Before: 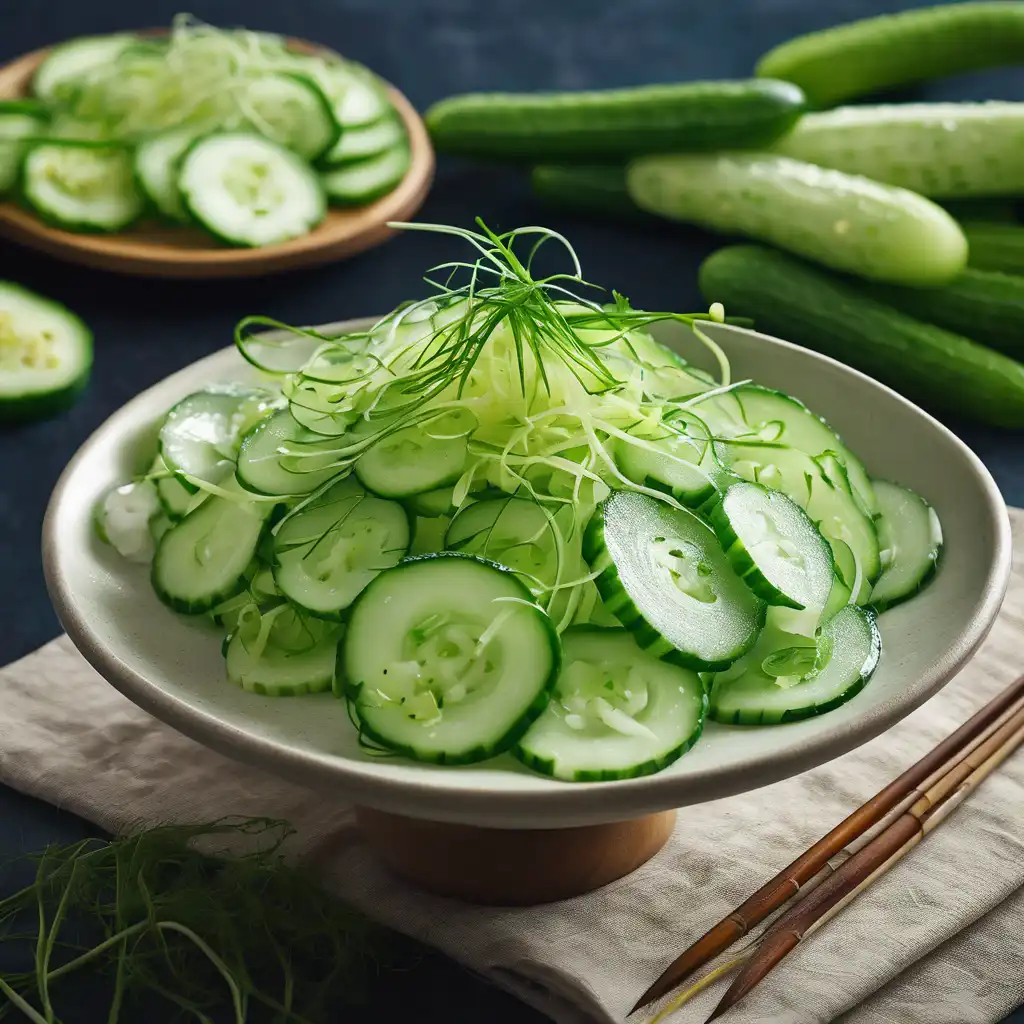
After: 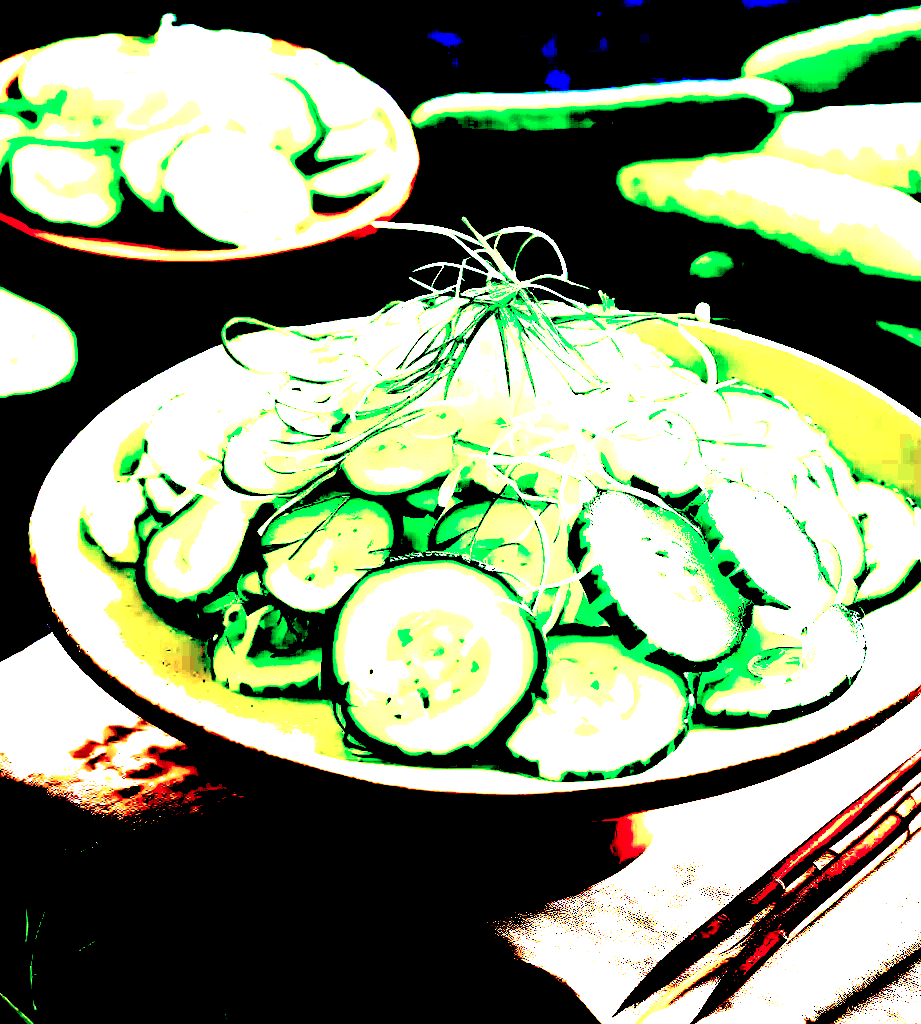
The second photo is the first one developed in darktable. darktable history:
crop and rotate: left 1.371%, right 8.654%
color calibration: gray › normalize channels true, illuminant custom, x 0.38, y 0.483, temperature 4471.62 K, gamut compression 0.019
exposure: black level correction 0.1, exposure 2.972 EV, compensate highlight preservation false
